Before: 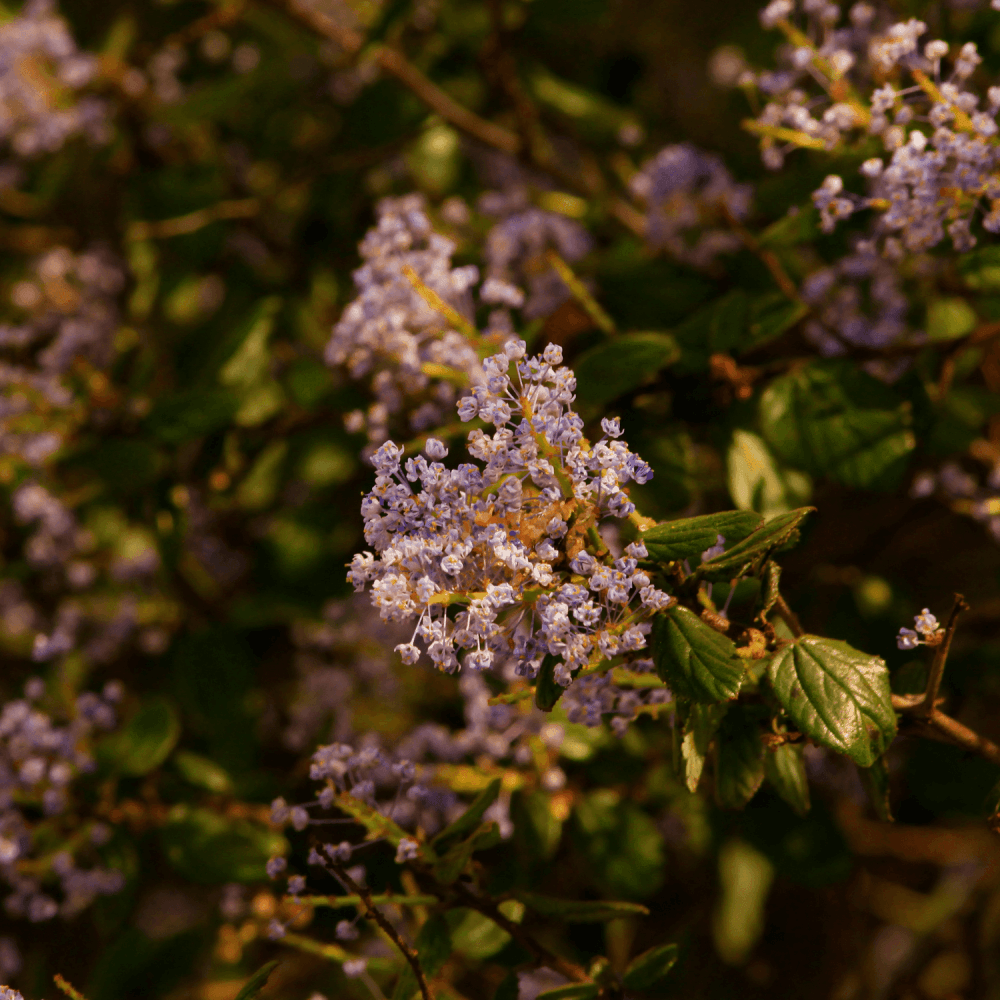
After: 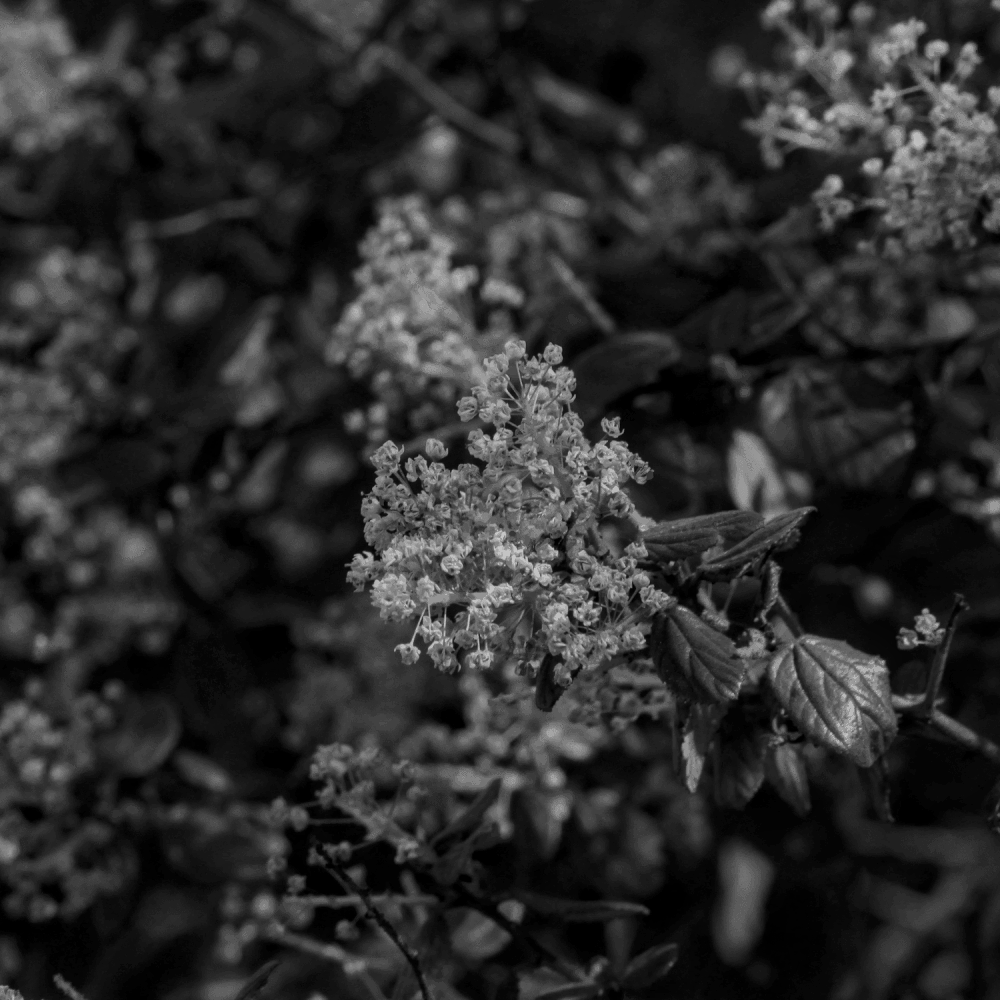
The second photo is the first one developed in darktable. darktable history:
monochrome: a 79.32, b 81.83, size 1.1
local contrast: on, module defaults
